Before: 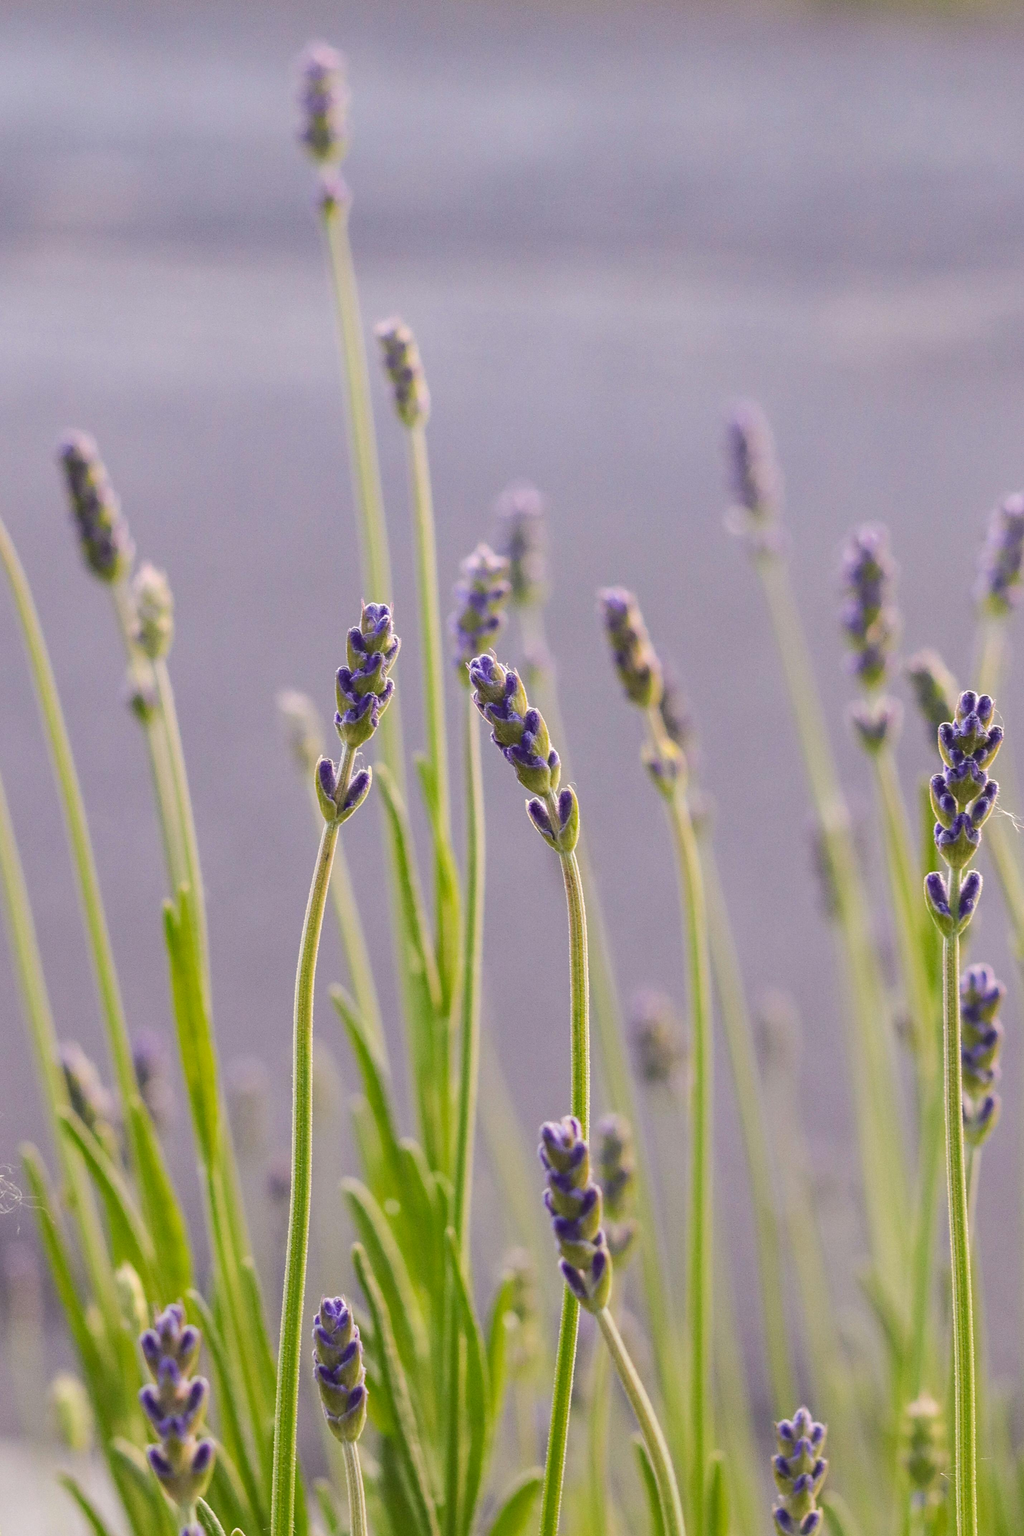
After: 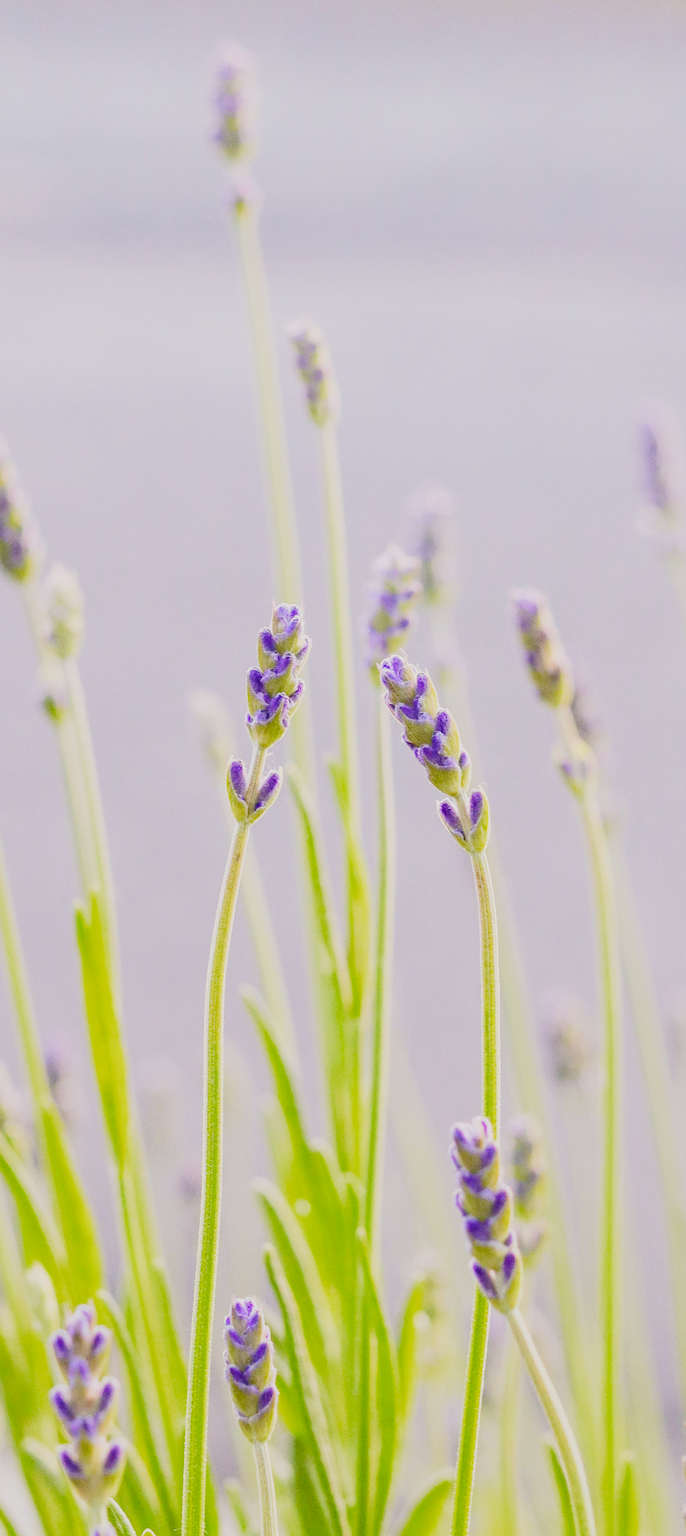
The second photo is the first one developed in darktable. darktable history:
exposure: black level correction 0.001, exposure 1.398 EV, compensate exposure bias true, compensate highlight preservation false
crop and rotate: left 8.756%, right 24.16%
contrast brightness saturation: contrast 0.075, brightness 0.084, saturation 0.18
filmic rgb: middle gray luminance 18.19%, black relative exposure -7.51 EV, white relative exposure 8.5 EV, target black luminance 0%, hardness 2.23, latitude 18.66%, contrast 0.886, highlights saturation mix 6.31%, shadows ↔ highlights balance 10.37%, preserve chrominance no, color science v5 (2021), contrast in shadows safe, contrast in highlights safe
